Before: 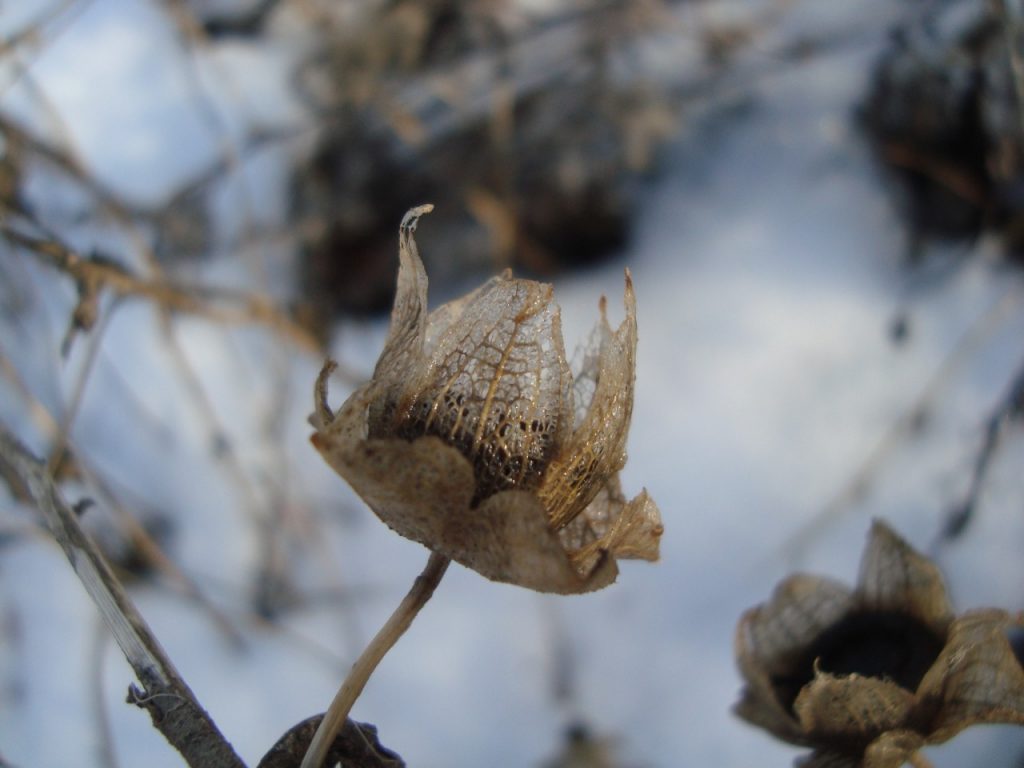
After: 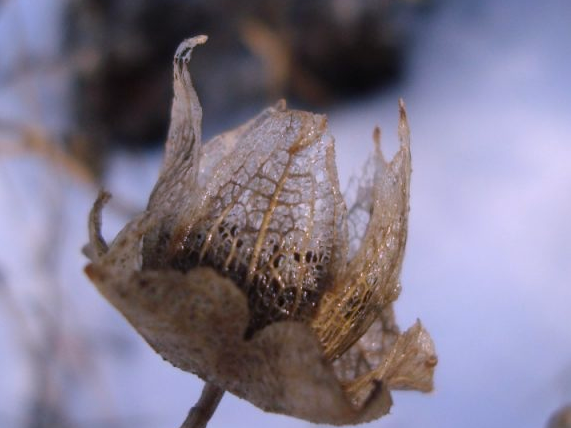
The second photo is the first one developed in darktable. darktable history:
white balance: red 1.042, blue 1.17
crop and rotate: left 22.13%, top 22.054%, right 22.026%, bottom 22.102%
rotate and perspective: crop left 0, crop top 0
